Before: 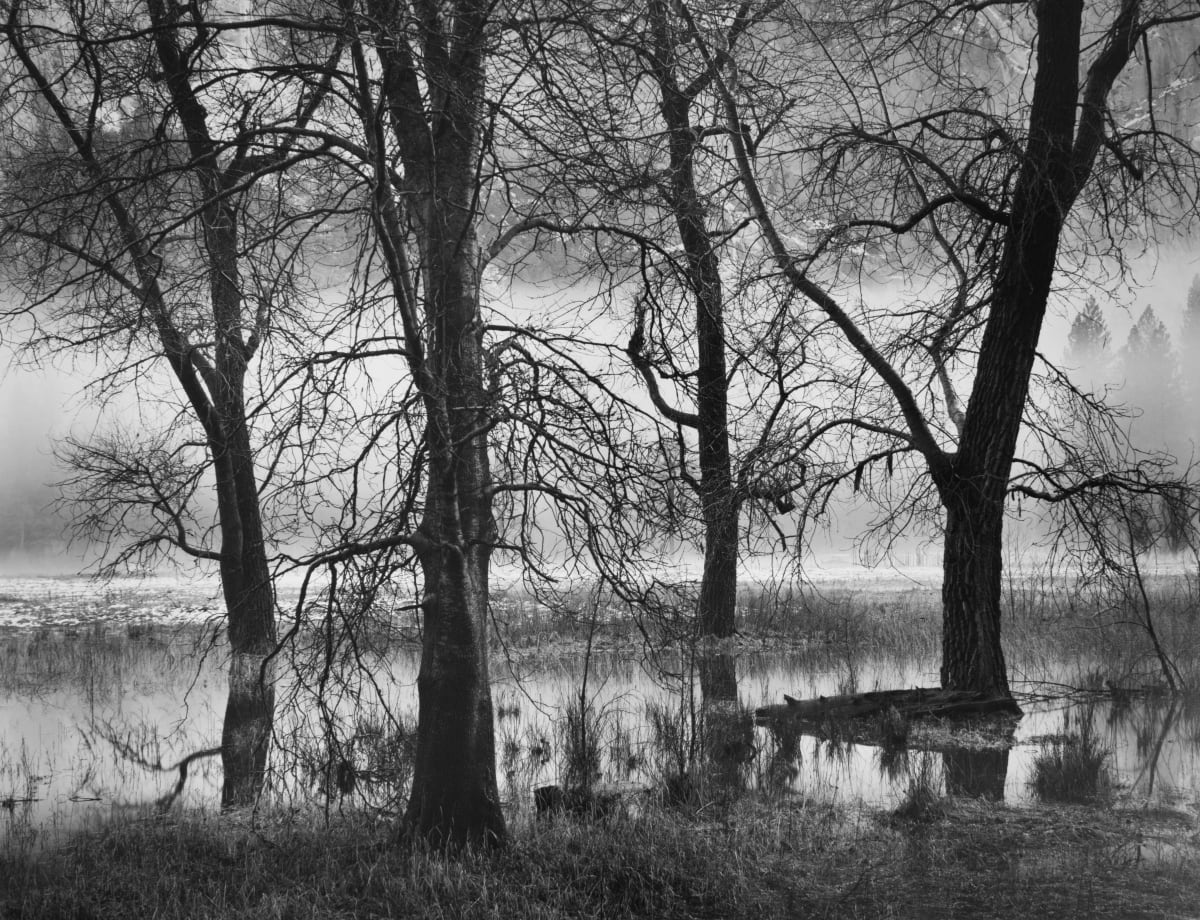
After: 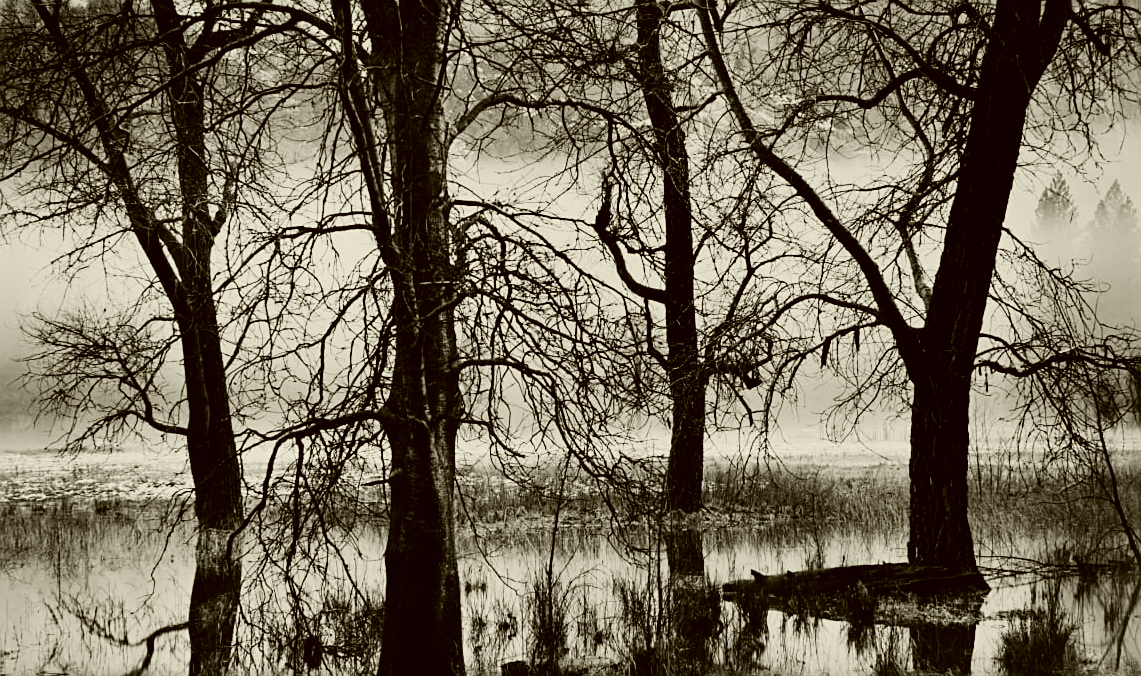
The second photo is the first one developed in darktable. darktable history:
crop and rotate: left 2.794%, top 13.629%, right 2.048%, bottom 12.833%
color correction: highlights a* -1.4, highlights b* 9.98, shadows a* 0.365, shadows b* 19.3
sharpen: on, module defaults
filmic rgb: black relative exposure -5.13 EV, white relative exposure 3.97 EV, threshold 5.96 EV, hardness 2.88, contrast 1.486, enable highlight reconstruction true
